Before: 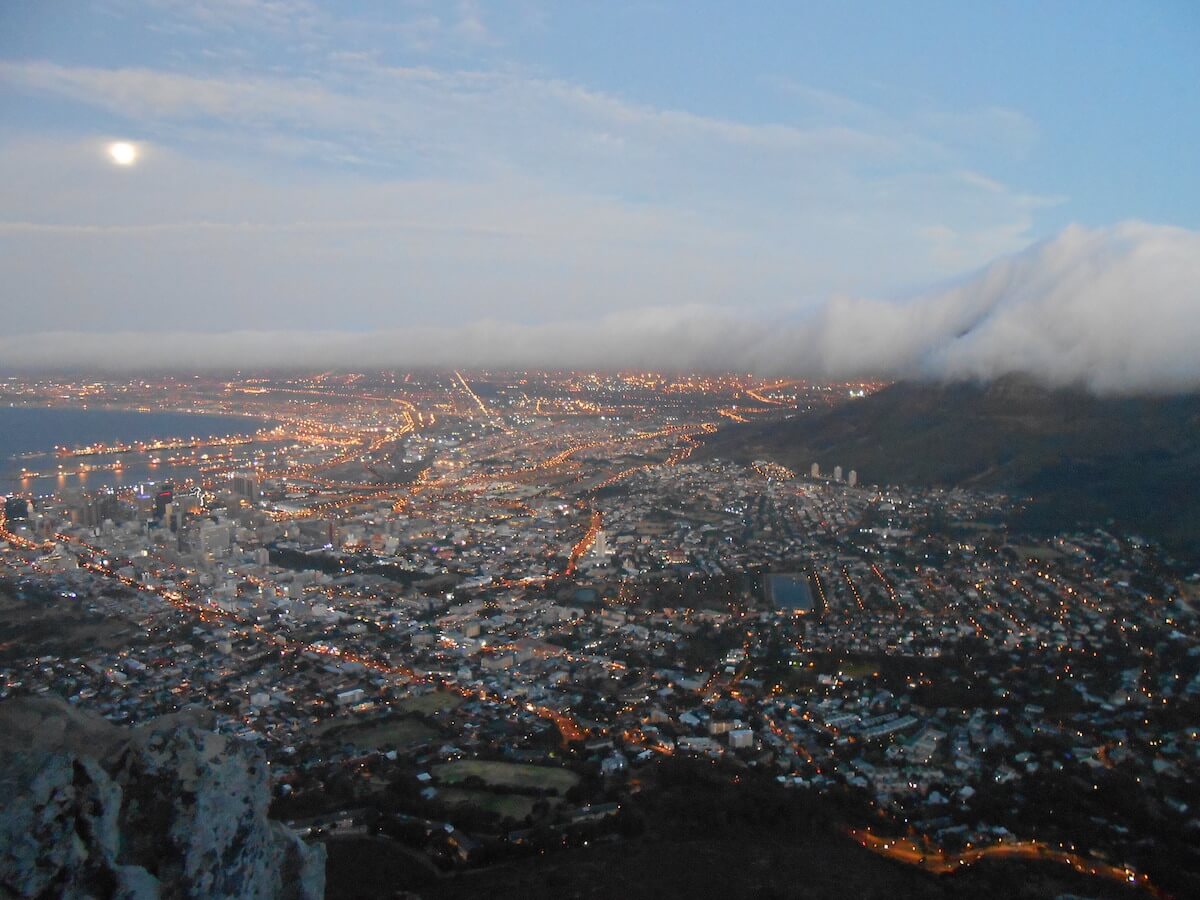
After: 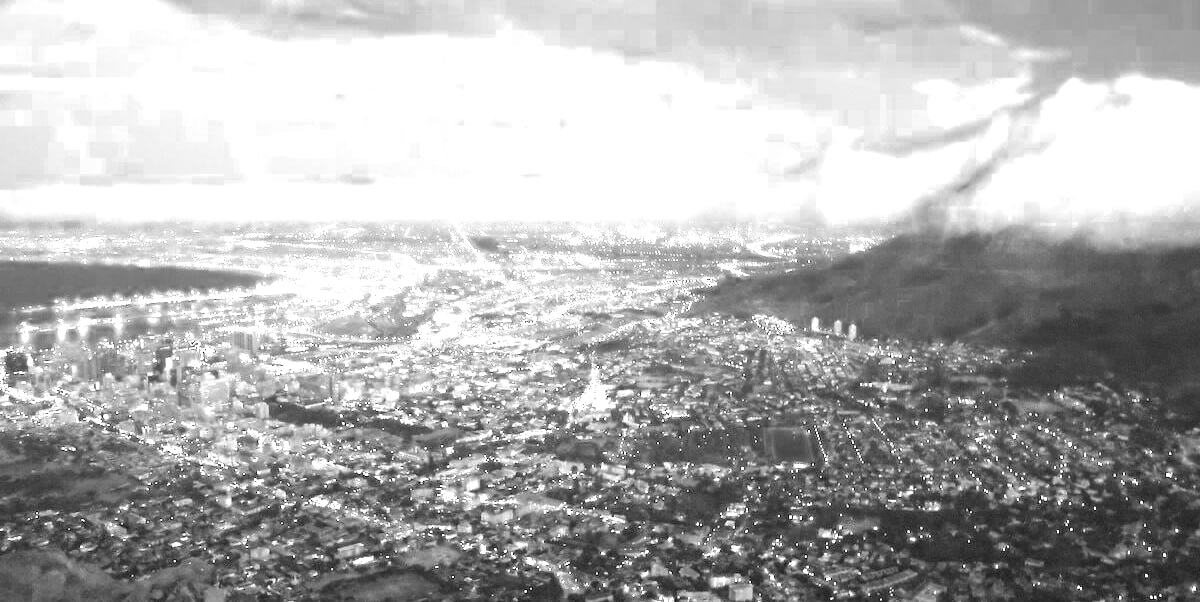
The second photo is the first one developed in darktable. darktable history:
exposure: black level correction 0.001, exposure 1.804 EV, compensate exposure bias true, compensate highlight preservation false
crop: top 16.294%, bottom 16.715%
color zones: curves: ch0 [(0, 0.554) (0.146, 0.662) (0.293, 0.86) (0.503, 0.774) (0.637, 0.106) (0.74, 0.072) (0.866, 0.488) (0.998, 0.569)]; ch1 [(0, 0) (0.143, 0) (0.286, 0) (0.429, 0) (0.571, 0) (0.714, 0) (0.857, 0)]
